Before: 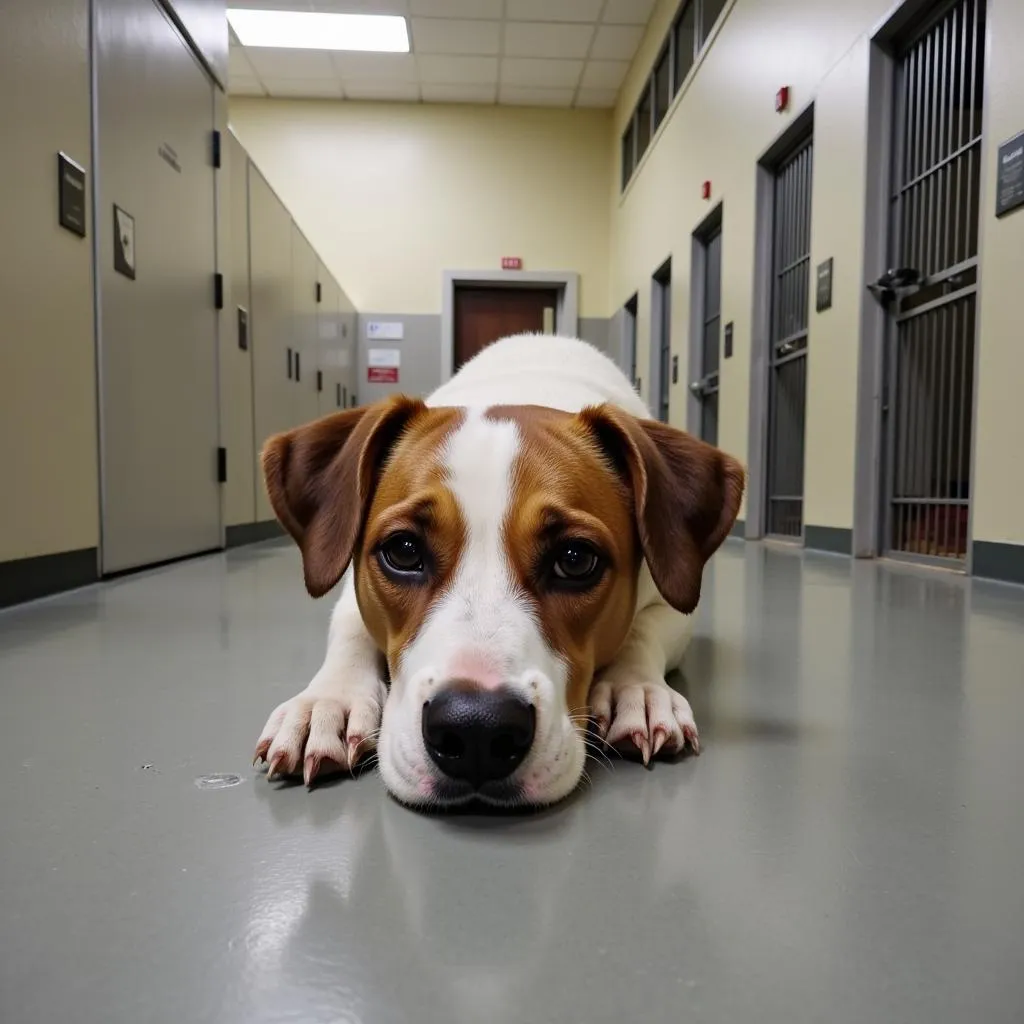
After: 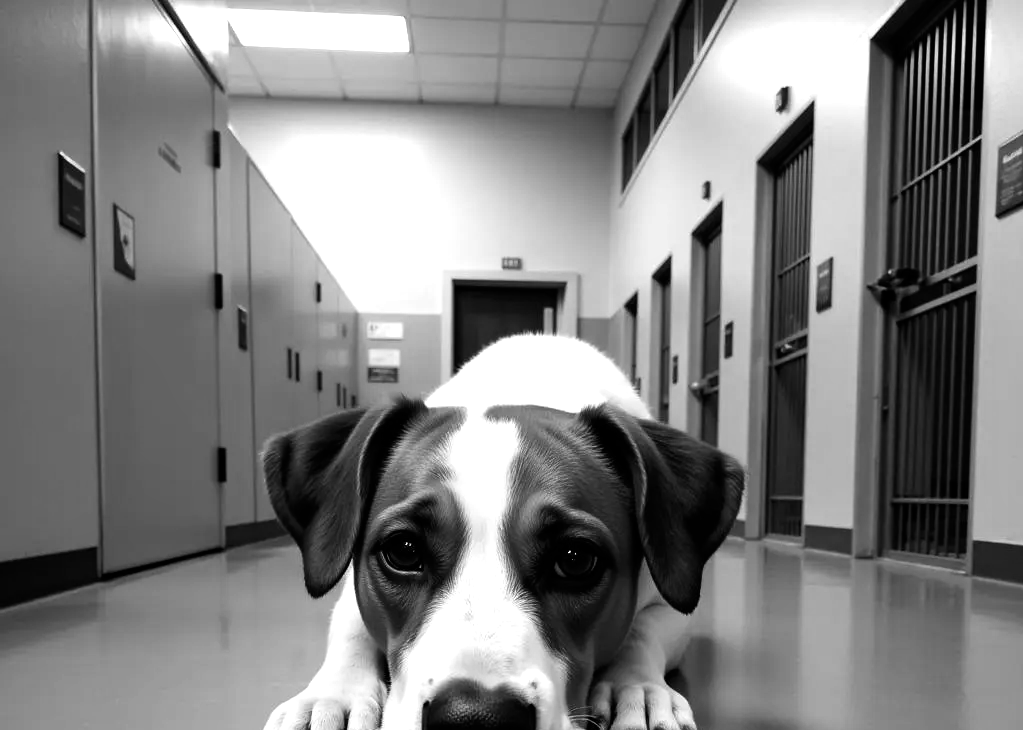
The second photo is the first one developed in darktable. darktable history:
crop: bottom 28.689%
color calibration: output gray [0.21, 0.42, 0.37, 0], illuminant custom, x 0.368, y 0.373, temperature 4350.52 K
tone equalizer: -8 EV -0.764 EV, -7 EV -0.728 EV, -6 EV -0.579 EV, -5 EV -0.386 EV, -3 EV 0.367 EV, -2 EV 0.6 EV, -1 EV 0.676 EV, +0 EV 0.731 EV
contrast brightness saturation: contrast 0.069, brightness -0.13, saturation 0.055
